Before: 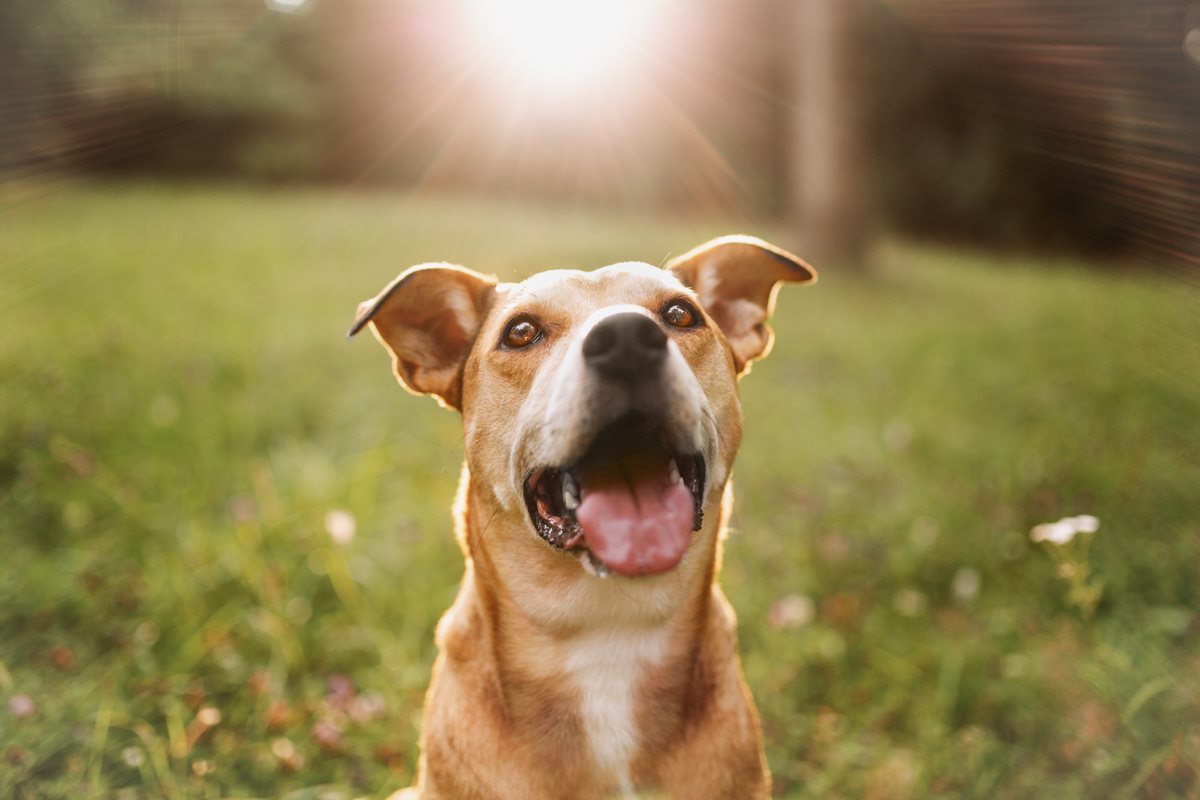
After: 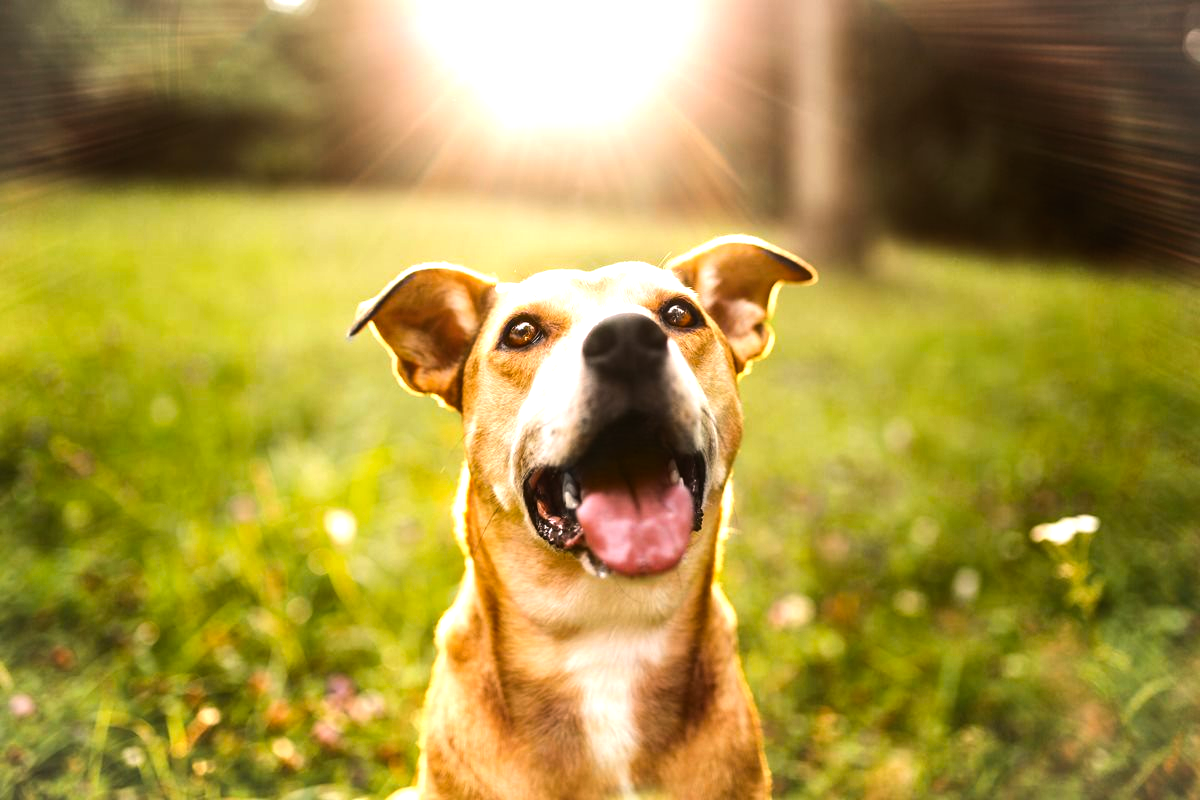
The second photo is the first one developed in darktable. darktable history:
tone equalizer: -8 EV -1.08 EV, -7 EV -1.01 EV, -6 EV -0.867 EV, -5 EV -0.578 EV, -3 EV 0.578 EV, -2 EV 0.867 EV, -1 EV 1.01 EV, +0 EV 1.08 EV, edges refinement/feathering 500, mask exposure compensation -1.57 EV, preserve details no
color balance rgb: perceptual saturation grading › global saturation 20%, global vibrance 20%
